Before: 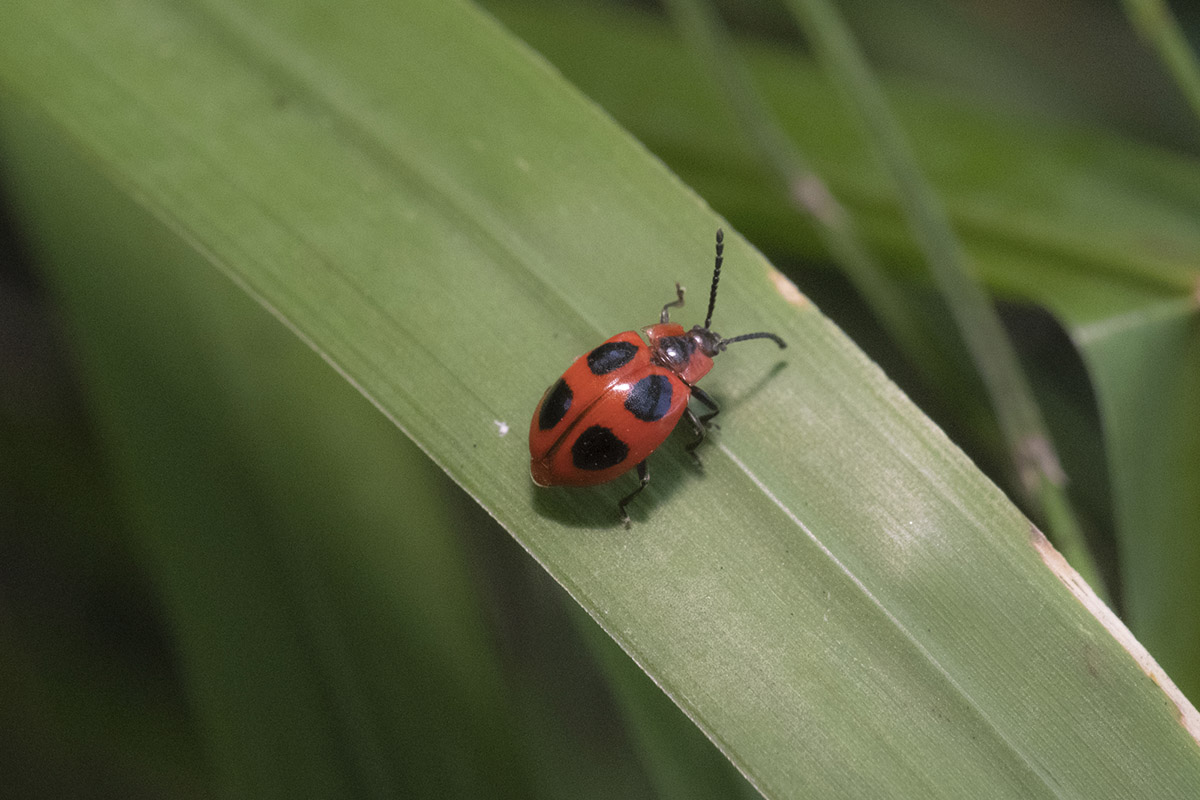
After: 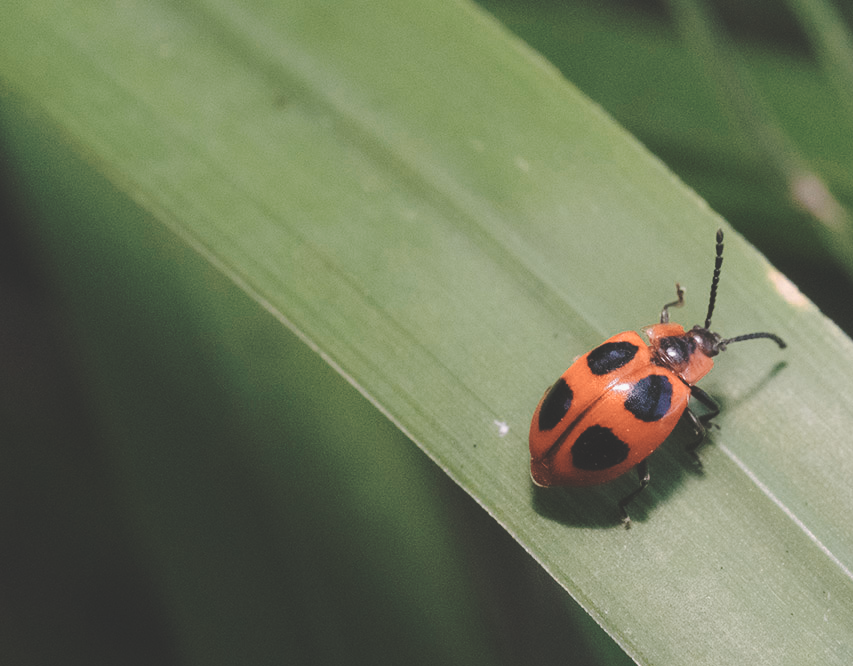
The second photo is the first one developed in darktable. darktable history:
exposure: exposure -0.116 EV, compensate exposure bias true, compensate highlight preservation false
base curve: curves: ch0 [(0, 0.024) (0.055, 0.065) (0.121, 0.166) (0.236, 0.319) (0.693, 0.726) (1, 1)], preserve colors none
color correction: saturation 0.8
color zones: curves: ch0 [(0.018, 0.548) (0.197, 0.654) (0.425, 0.447) (0.605, 0.658) (0.732, 0.579)]; ch1 [(0.105, 0.531) (0.224, 0.531) (0.386, 0.39) (0.618, 0.456) (0.732, 0.456) (0.956, 0.421)]; ch2 [(0.039, 0.583) (0.215, 0.465) (0.399, 0.544) (0.465, 0.548) (0.614, 0.447) (0.724, 0.43) (0.882, 0.623) (0.956, 0.632)]
crop: right 28.885%, bottom 16.626%
